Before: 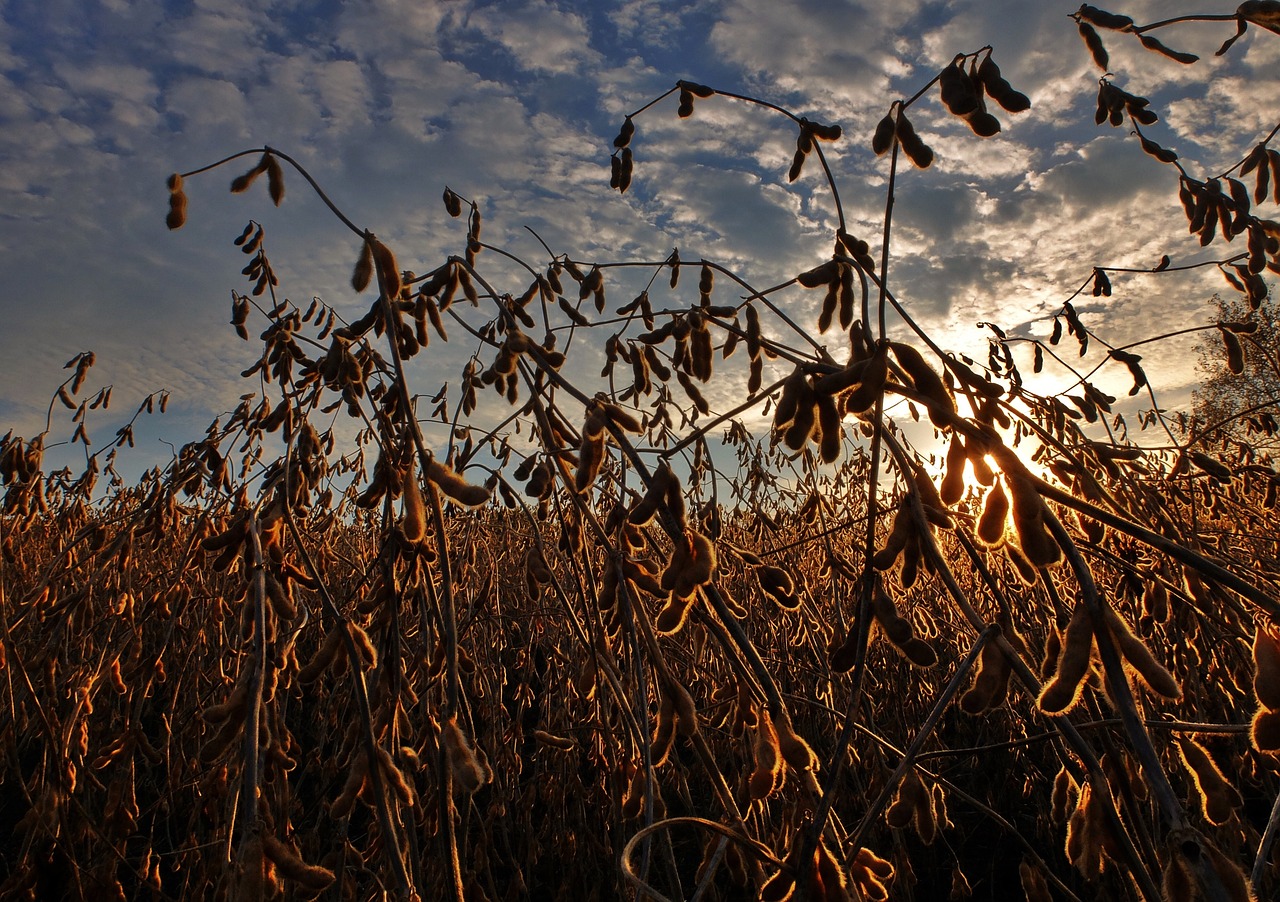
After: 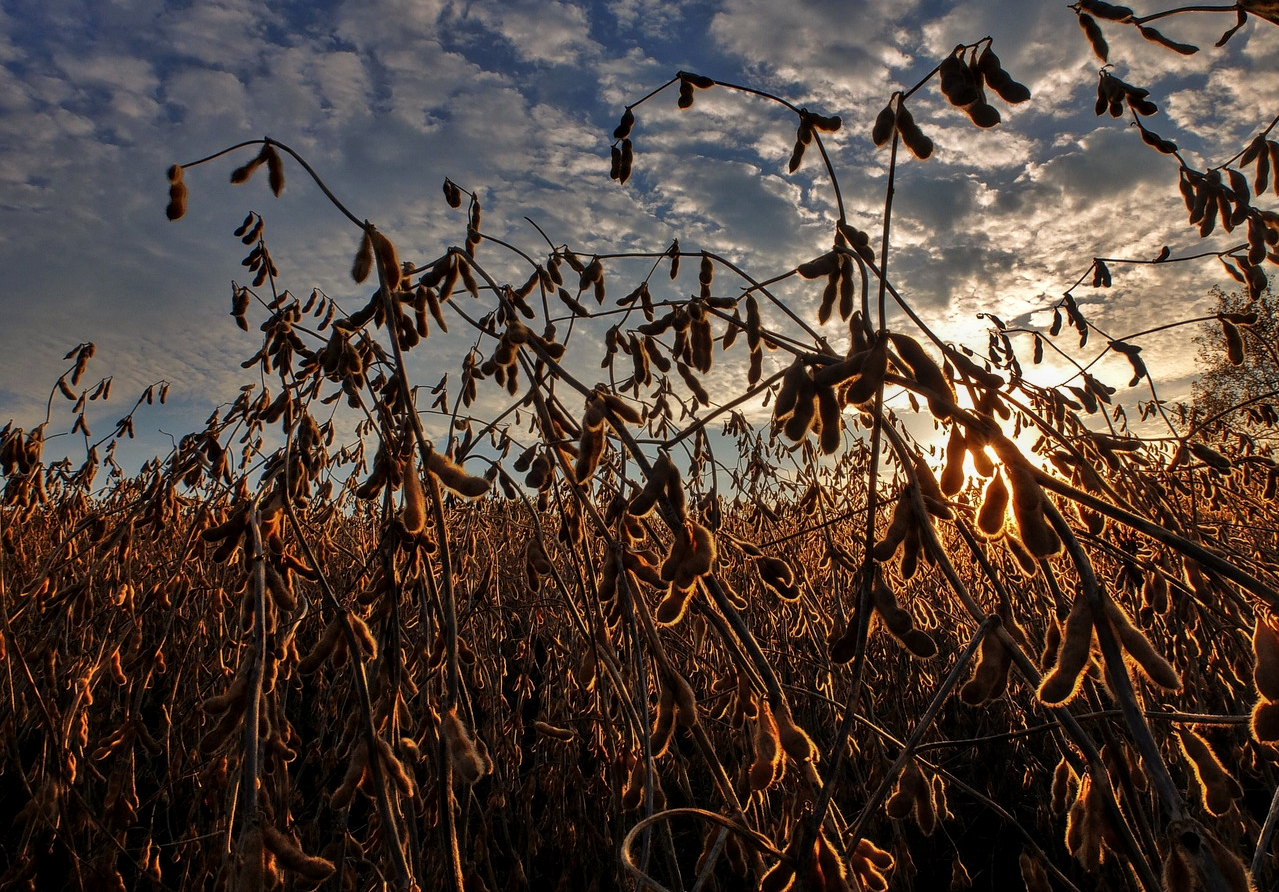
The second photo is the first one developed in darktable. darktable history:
crop: top 1.049%, right 0.001%
local contrast: on, module defaults
